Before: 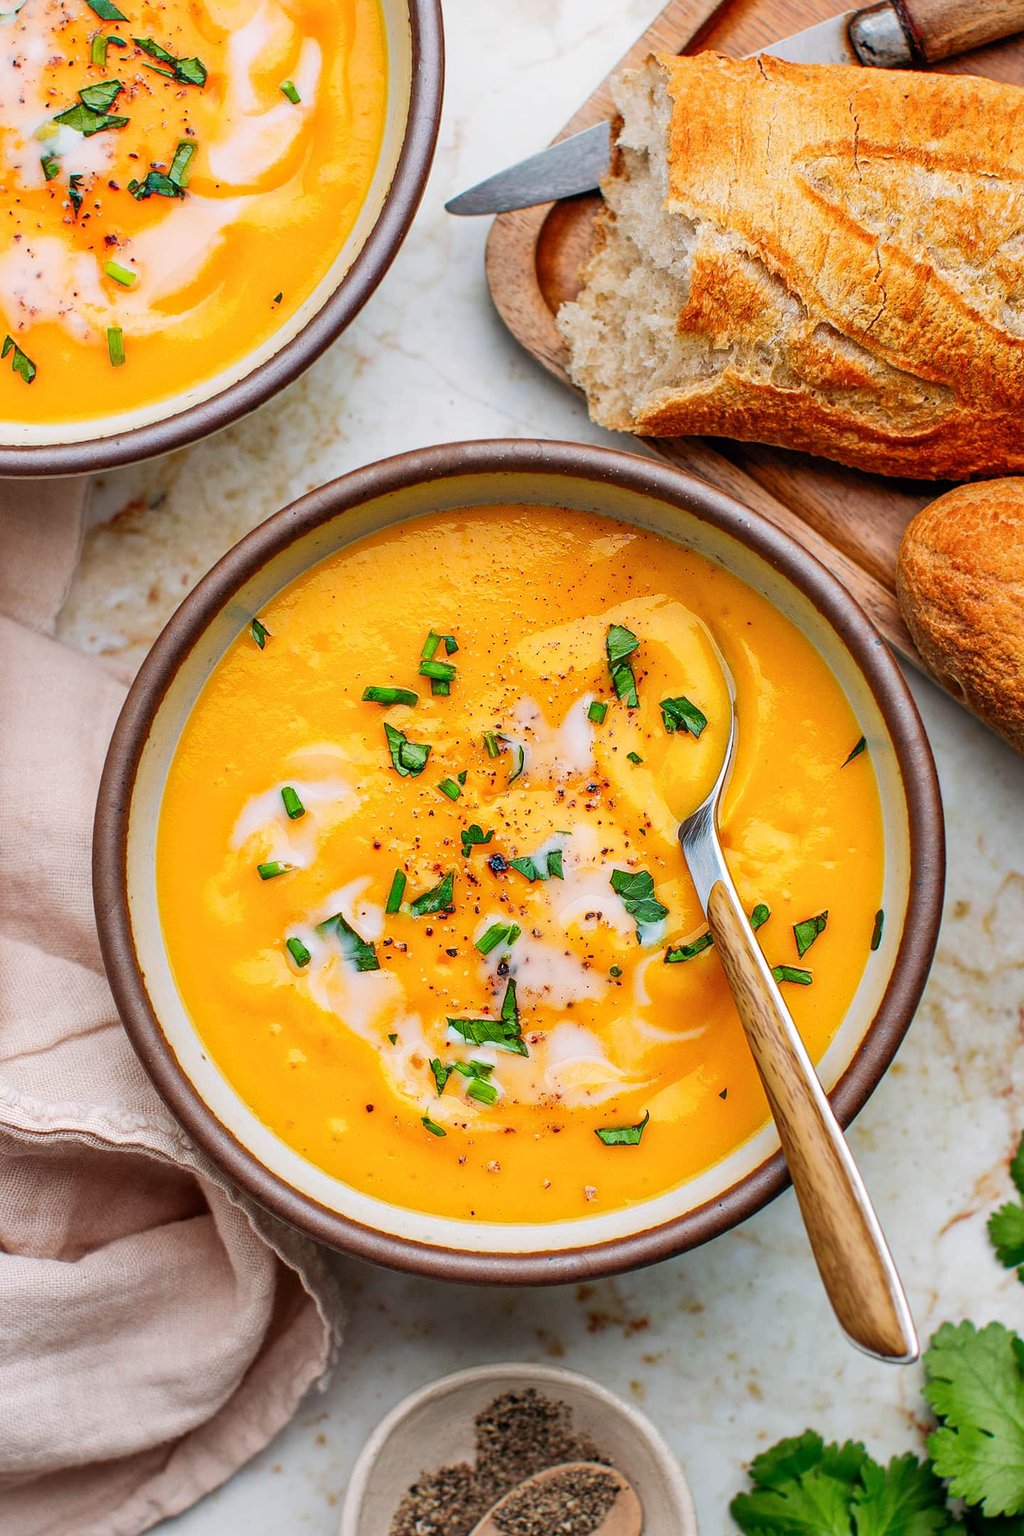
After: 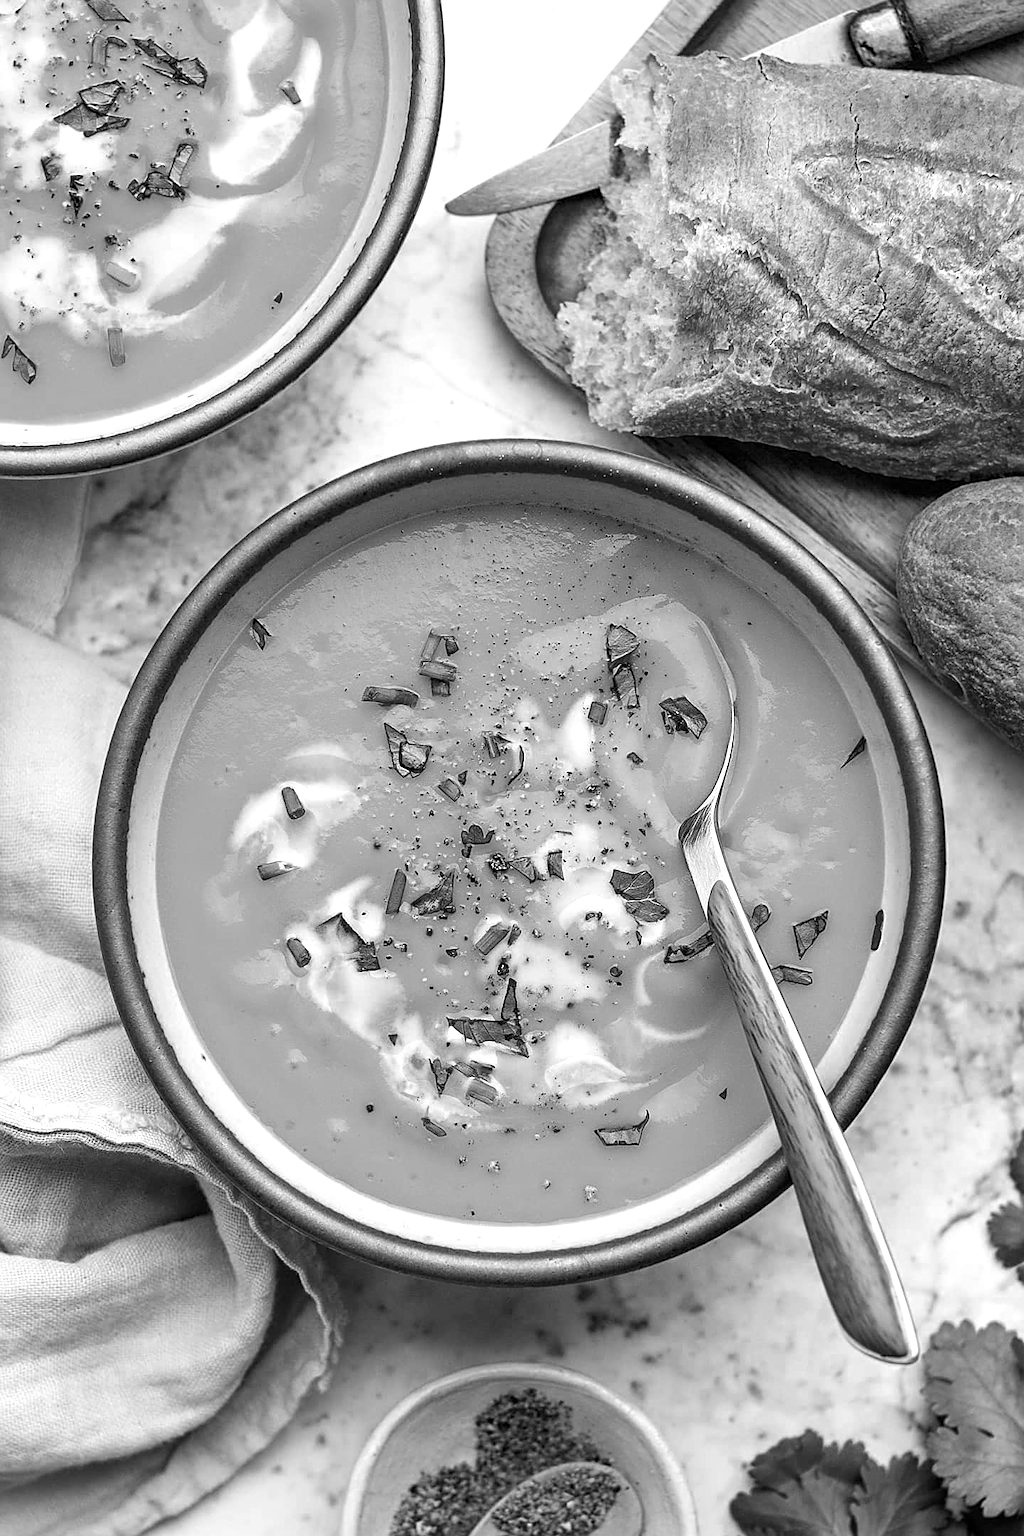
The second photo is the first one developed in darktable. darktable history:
sharpen: on, module defaults
color calibration: output gray [0.22, 0.42, 0.37, 0], gray › normalize channels true, illuminant as shot in camera, x 0.462, y 0.419, temperature 2661.09 K, gamut compression 0.015
